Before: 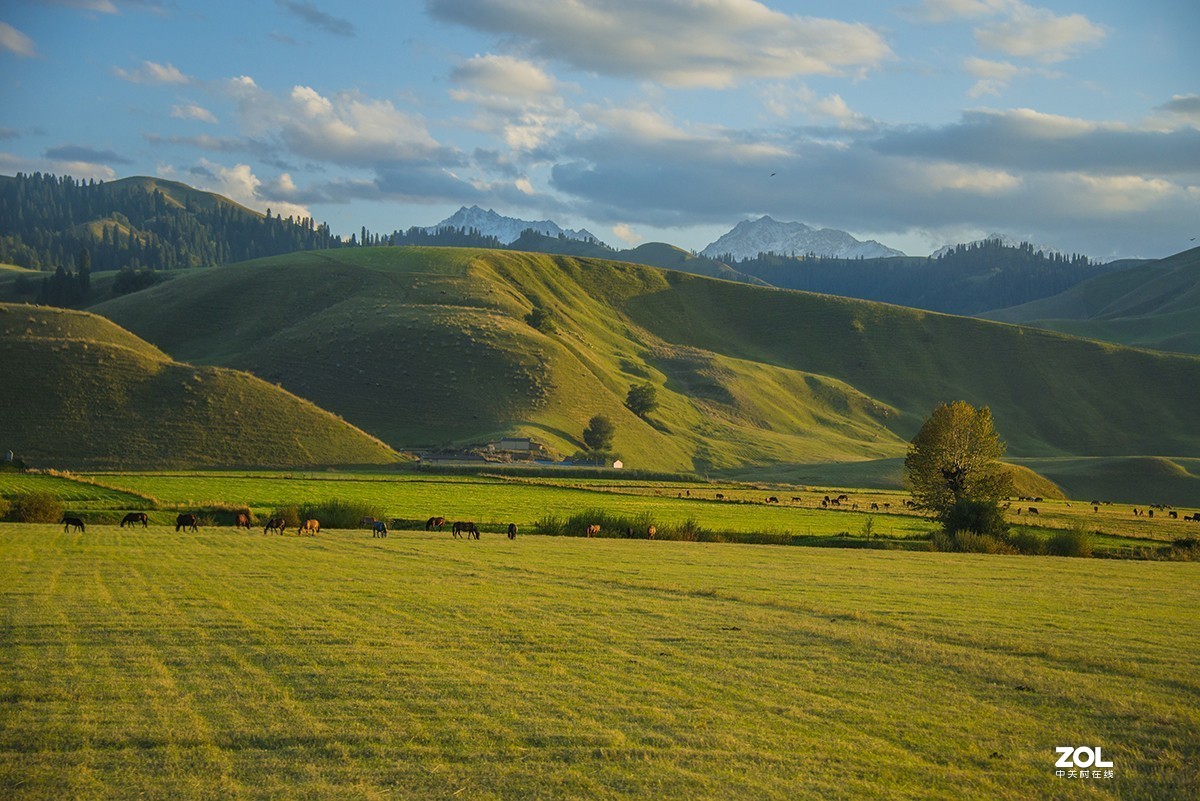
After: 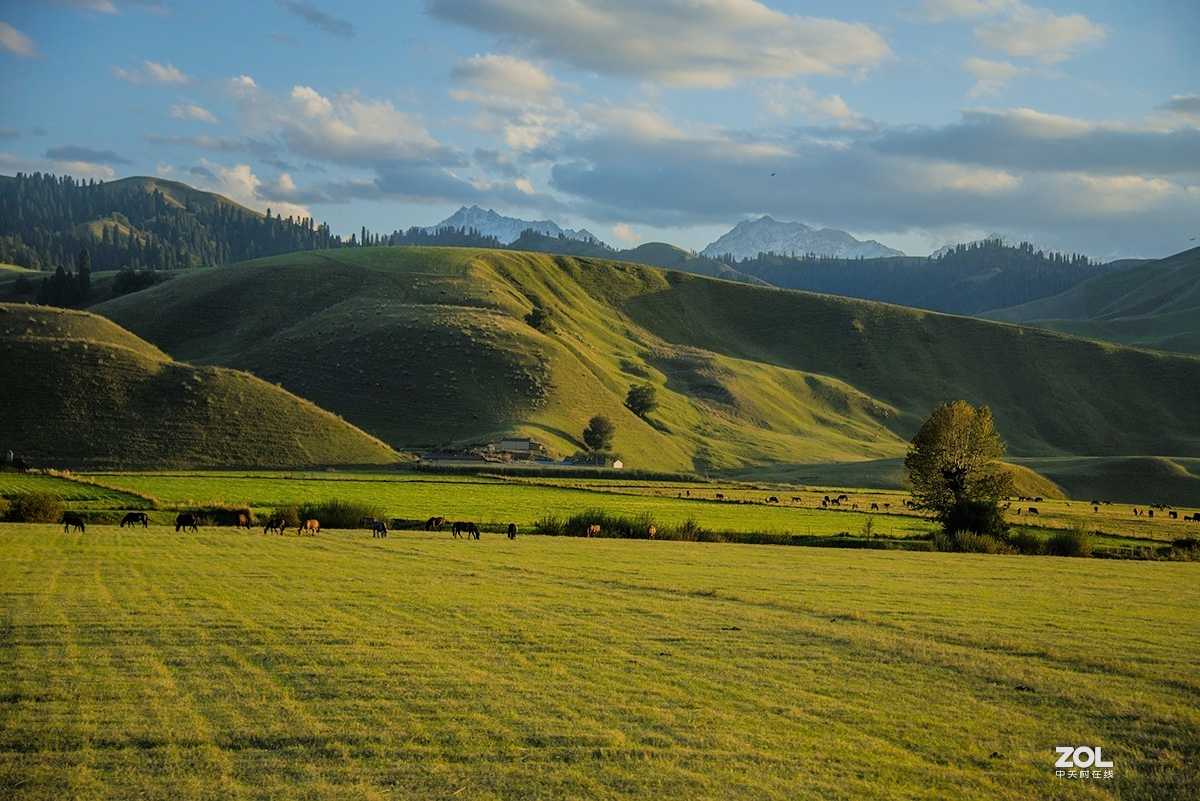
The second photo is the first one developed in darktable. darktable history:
filmic rgb: black relative exposure -7.73 EV, white relative exposure 4.38 EV, hardness 3.76, latitude 49.67%, contrast 1.101, color science v5 (2021), iterations of high-quality reconstruction 0, contrast in shadows safe, contrast in highlights safe
